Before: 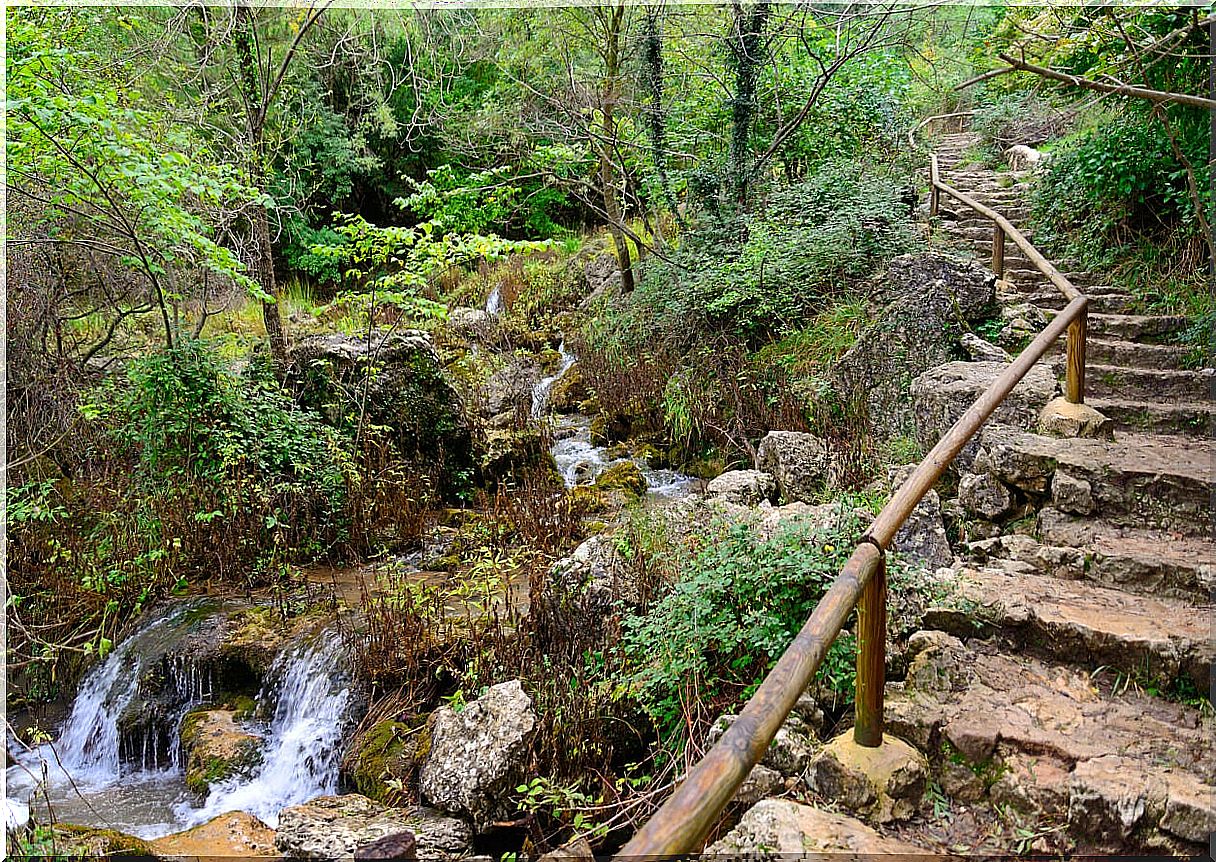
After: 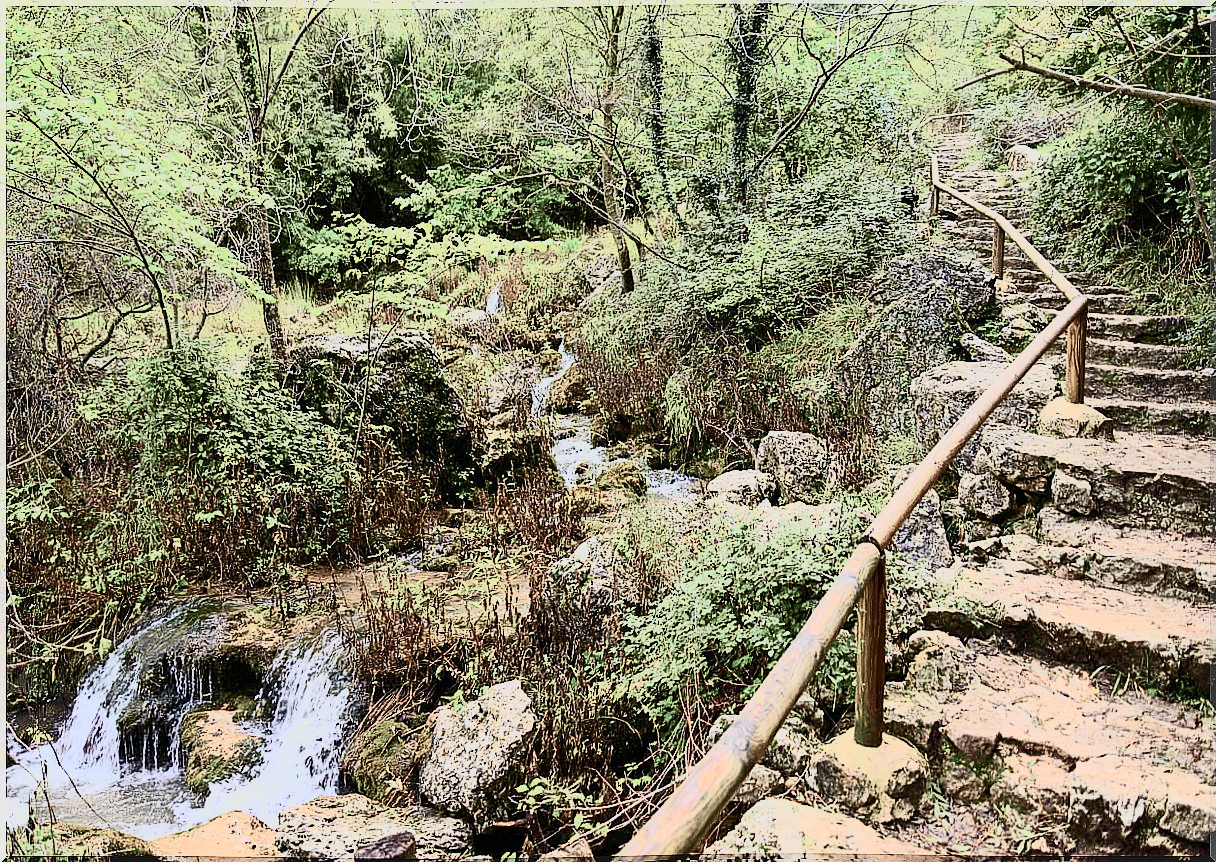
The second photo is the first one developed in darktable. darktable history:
contrast brightness saturation: contrast 0.57, brightness 0.57, saturation -0.34
tone curve: curves: ch0 [(0, 0) (0.049, 0.01) (0.154, 0.081) (0.491, 0.519) (0.748, 0.765) (1, 0.919)]; ch1 [(0, 0) (0.172, 0.123) (0.317, 0.272) (0.401, 0.422) (0.499, 0.497) (0.531, 0.54) (0.615, 0.603) (0.741, 0.783) (1, 1)]; ch2 [(0, 0) (0.411, 0.424) (0.483, 0.478) (0.544, 0.56) (0.686, 0.638) (1, 1)], color space Lab, independent channels, preserve colors none
